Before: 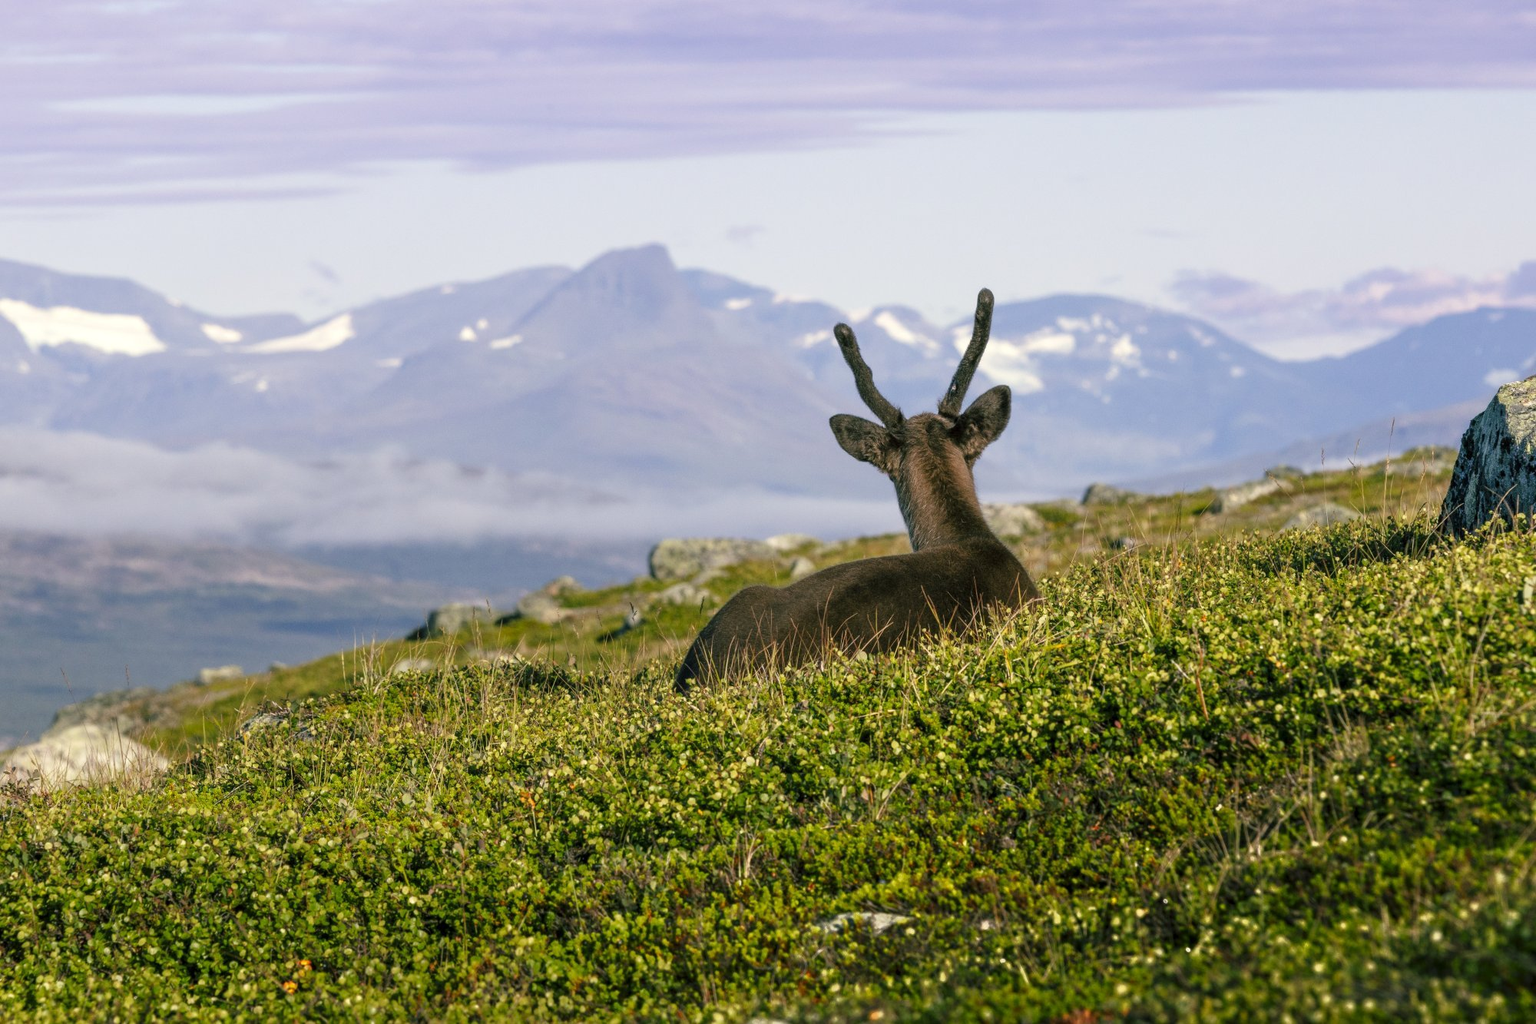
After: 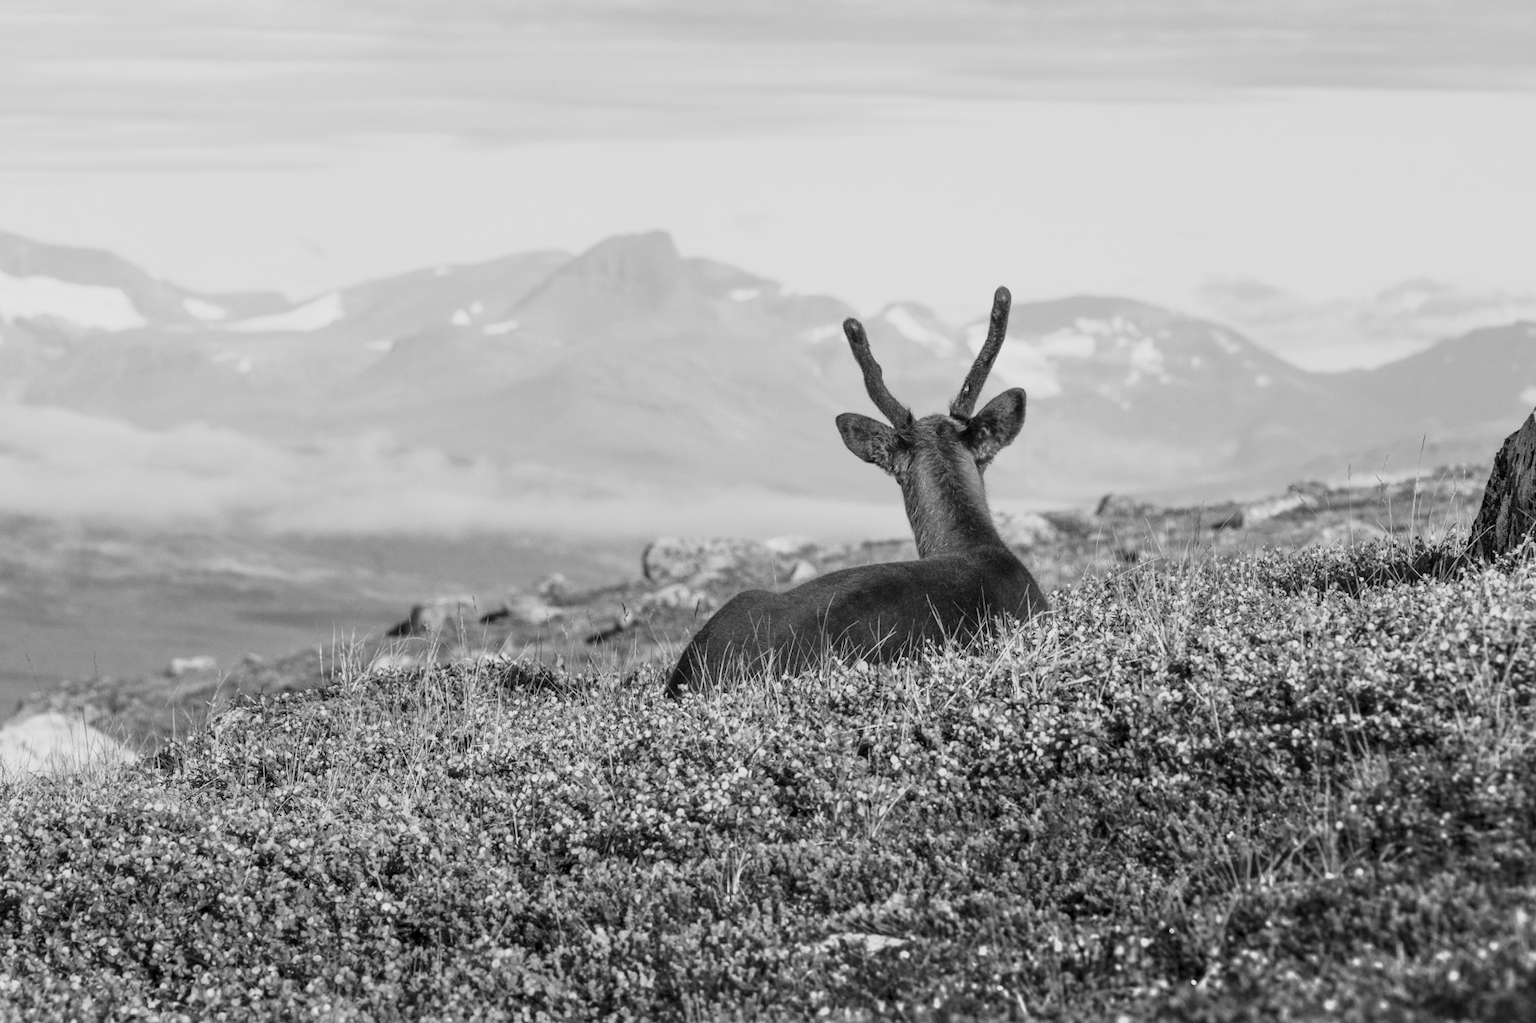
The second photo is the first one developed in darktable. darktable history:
crop and rotate: angle -1.69°
color correction: highlights a* 10.21, highlights b* 9.79, shadows a* 8.61, shadows b* 7.88, saturation 0.8
white balance: red 1.123, blue 0.83
monochrome: a -71.75, b 75.82
base curve: curves: ch0 [(0, 0) (0.088, 0.125) (0.176, 0.251) (0.354, 0.501) (0.613, 0.749) (1, 0.877)], preserve colors none
